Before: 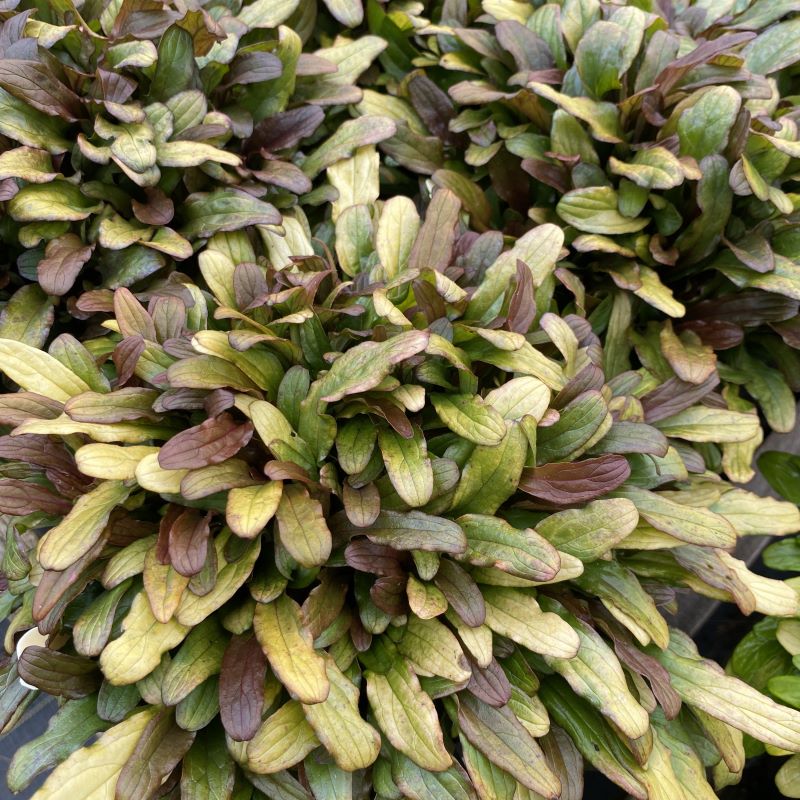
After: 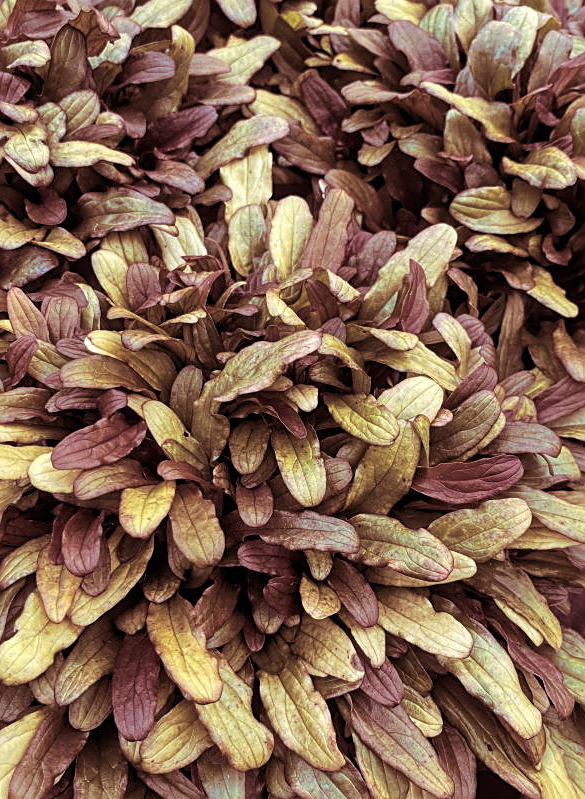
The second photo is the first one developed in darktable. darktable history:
local contrast: on, module defaults
split-toning: highlights › hue 187.2°, highlights › saturation 0.83, balance -68.05, compress 56.43%
crop: left 13.443%, right 13.31%
sharpen: on, module defaults
